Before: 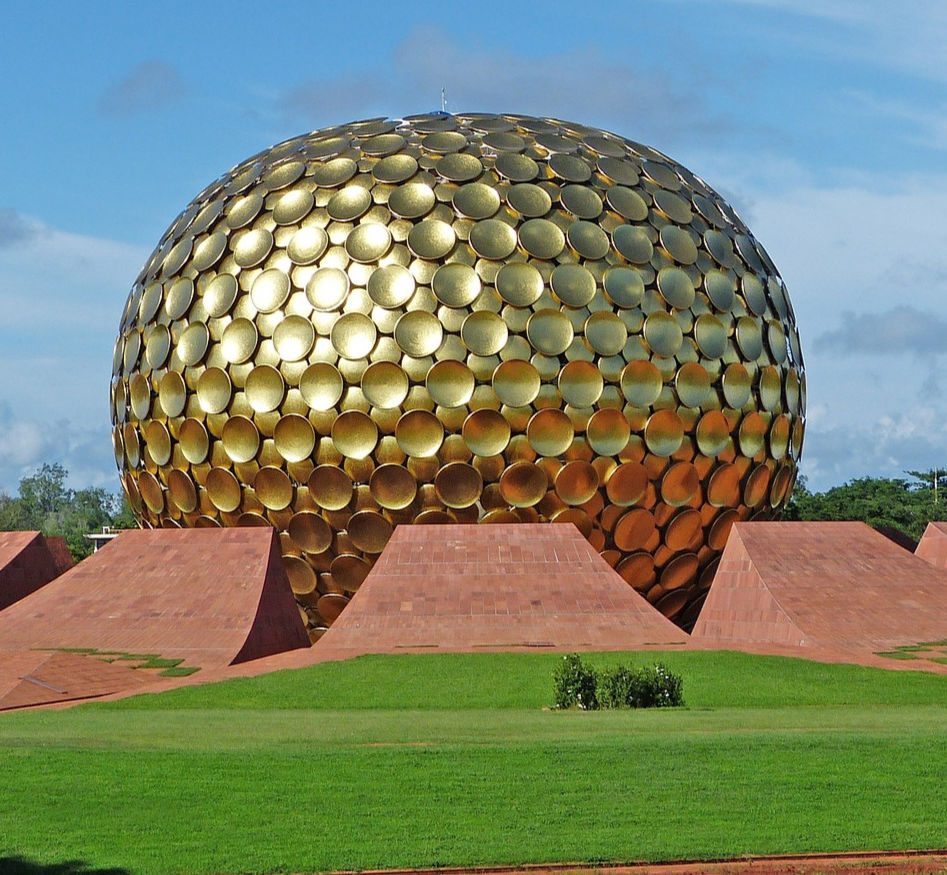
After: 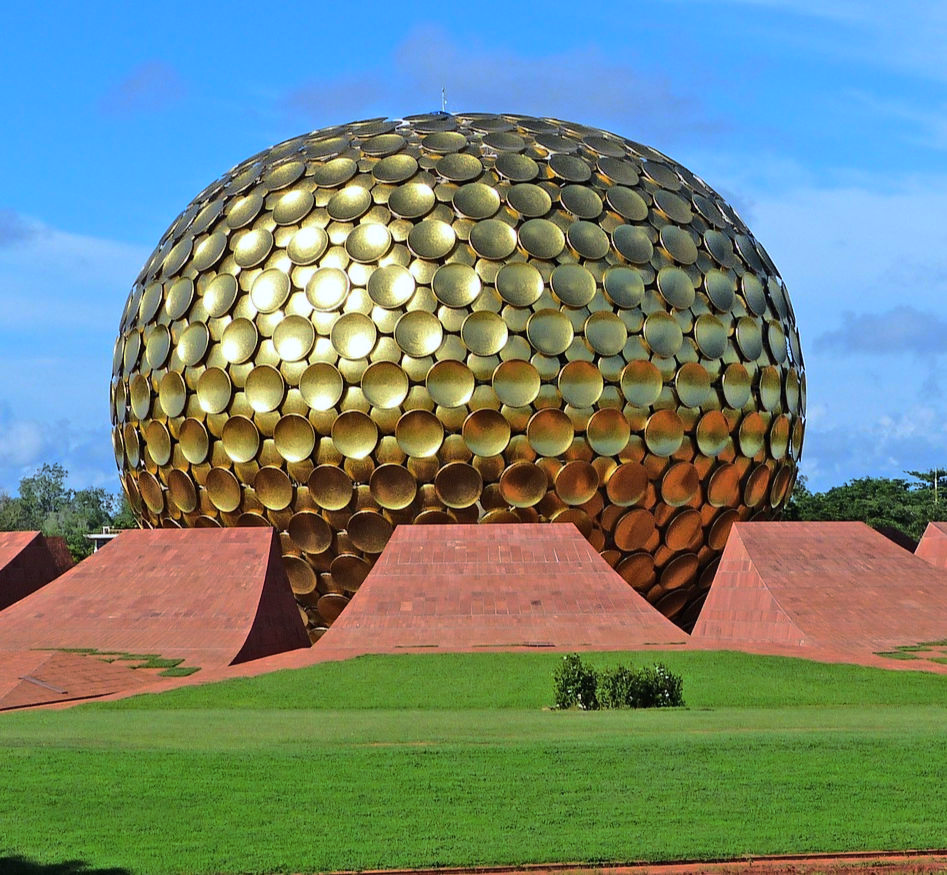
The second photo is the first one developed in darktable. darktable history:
rgb curve: curves: ch0 [(0, 0) (0.284, 0.292) (0.505, 0.644) (1, 1)]; ch1 [(0, 0) (0.284, 0.292) (0.505, 0.644) (1, 1)]; ch2 [(0, 0) (0.284, 0.292) (0.505, 0.644) (1, 1)], compensate middle gray true
white balance: red 0.98, blue 1.034
base curve: curves: ch0 [(0, 0) (0.595, 0.418) (1, 1)], preserve colors none
